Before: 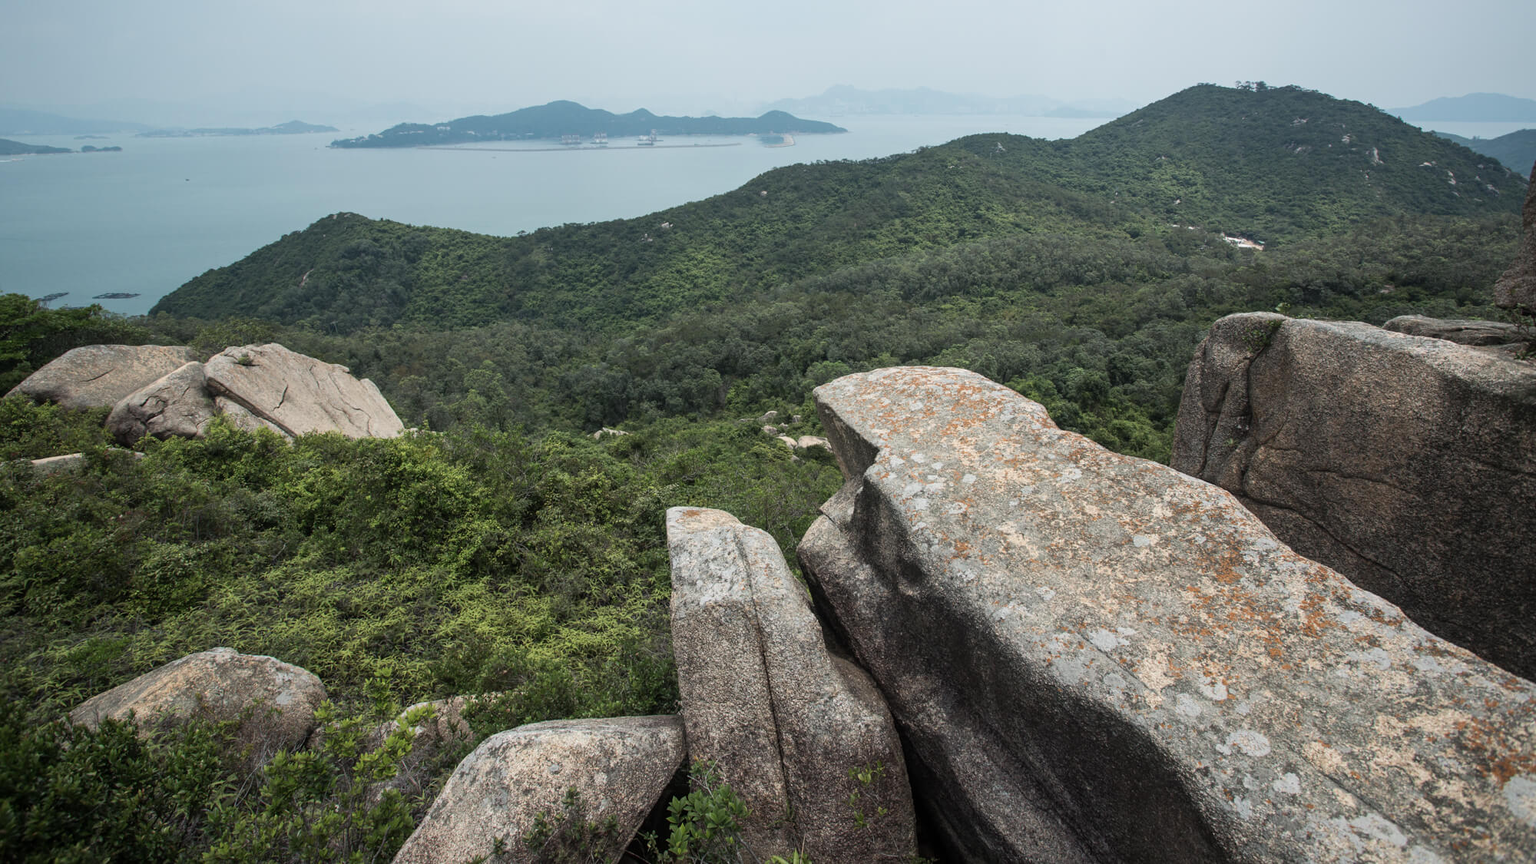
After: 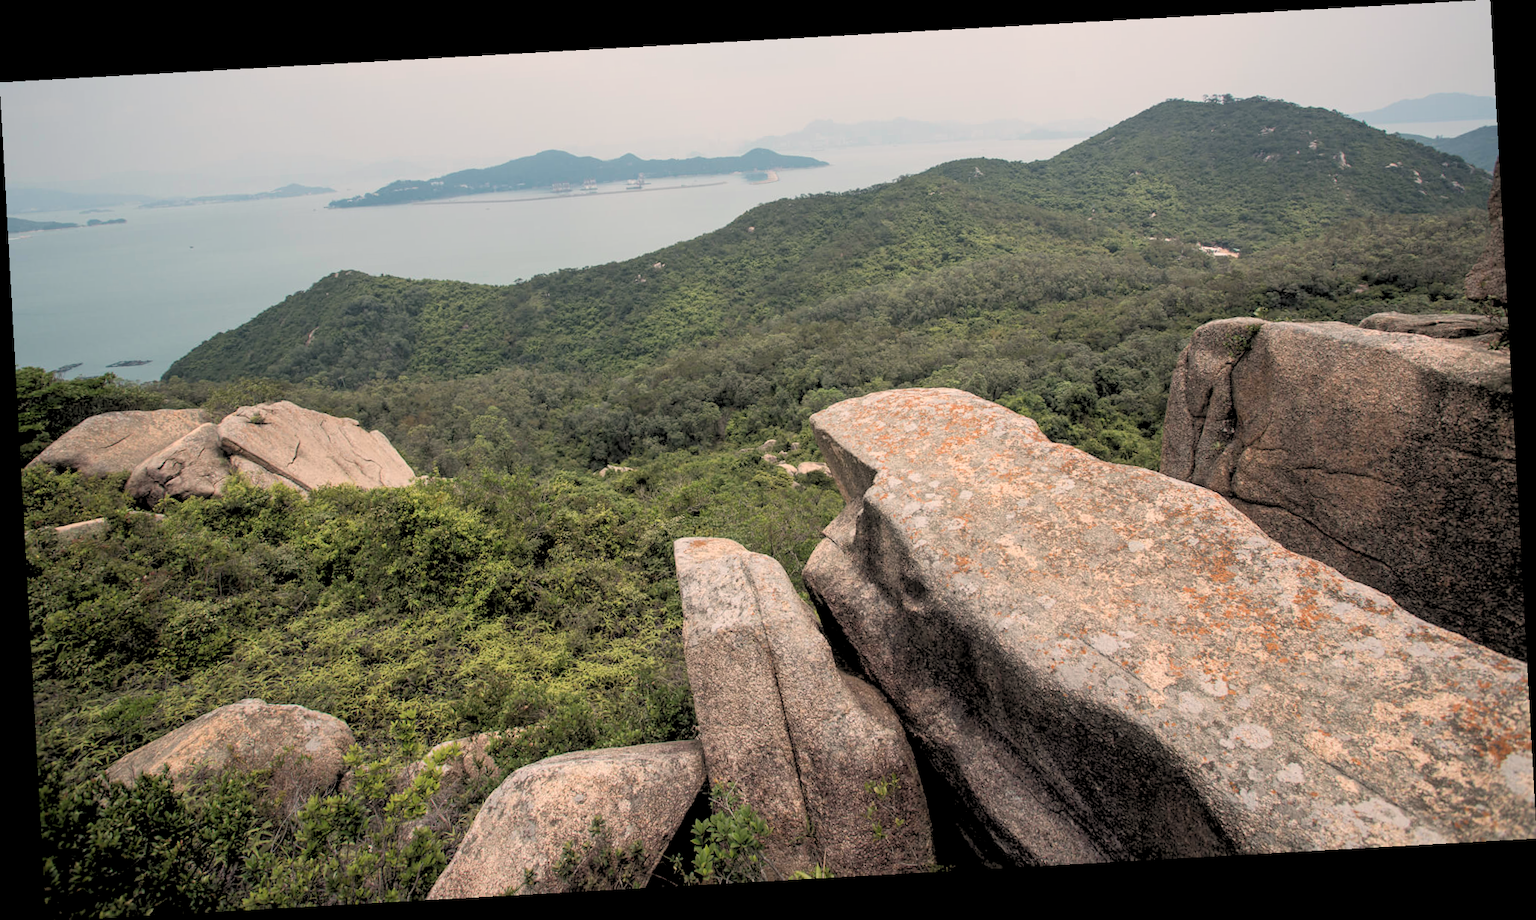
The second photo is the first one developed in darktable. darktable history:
exposure: exposure 0.2 EV, compensate highlight preservation false
rotate and perspective: rotation -3.18°, automatic cropping off
white balance: red 1.127, blue 0.943
rgb levels: preserve colors sum RGB, levels [[0.038, 0.433, 0.934], [0, 0.5, 1], [0, 0.5, 1]]
